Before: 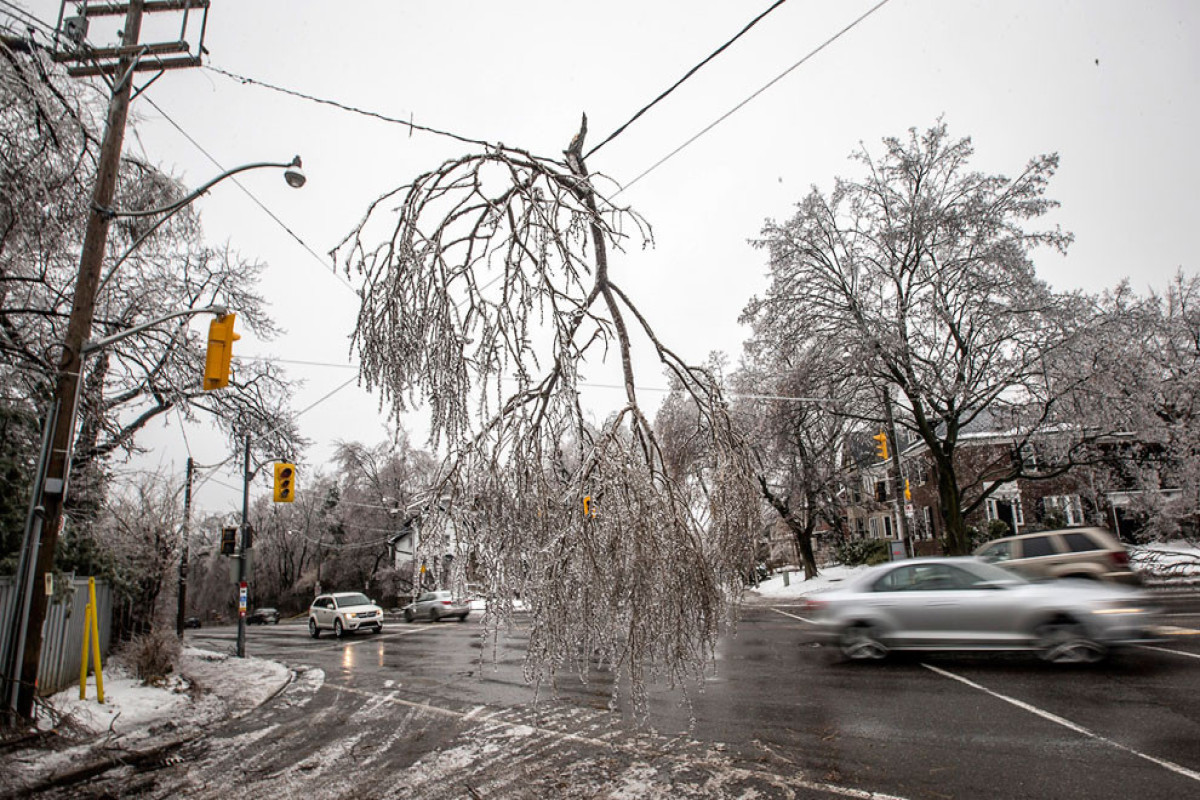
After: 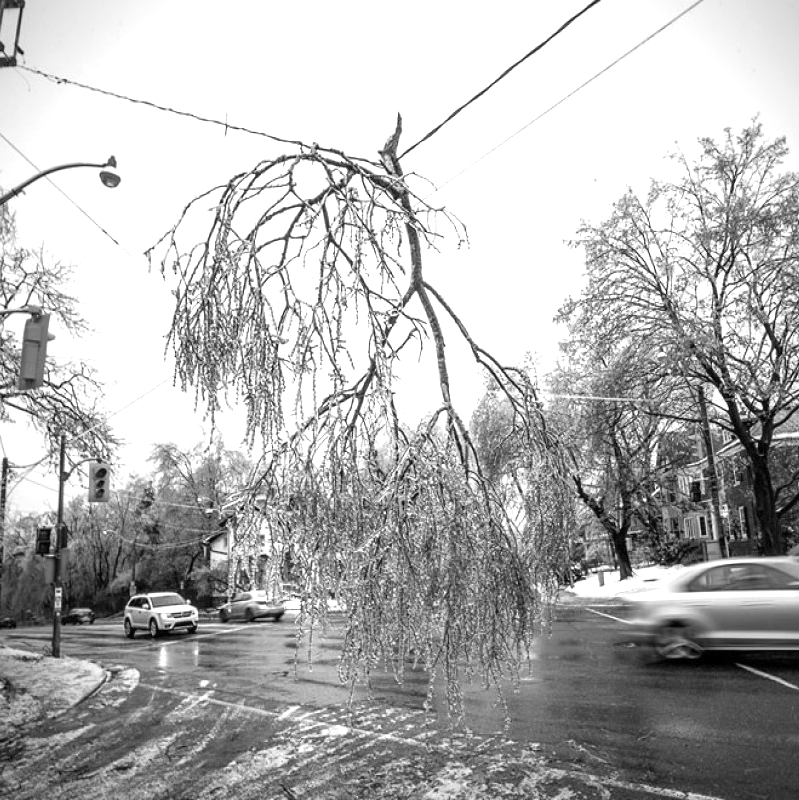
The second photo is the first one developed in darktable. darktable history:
crop: left 15.419%, right 17.914%
color calibration: output gray [0.25, 0.35, 0.4, 0], x 0.383, y 0.372, temperature 3905.17 K
exposure: exposure 0.636 EV, compensate highlight preservation false
vignetting: fall-off radius 60.92%
